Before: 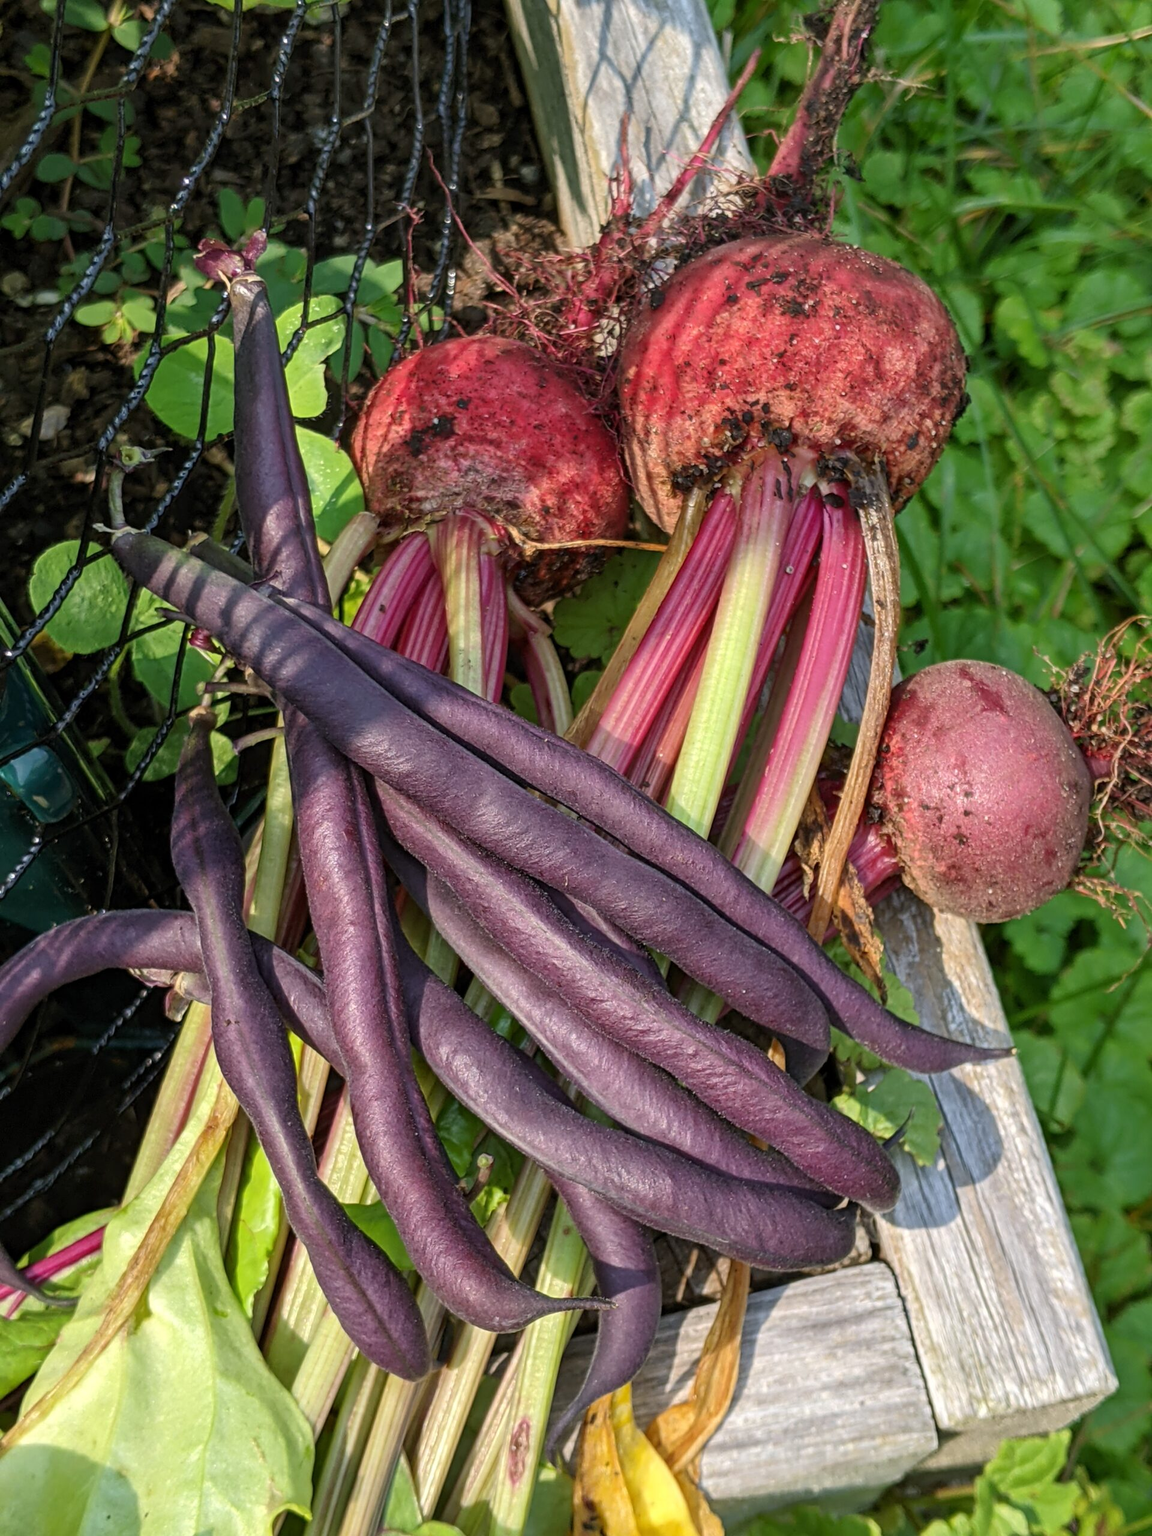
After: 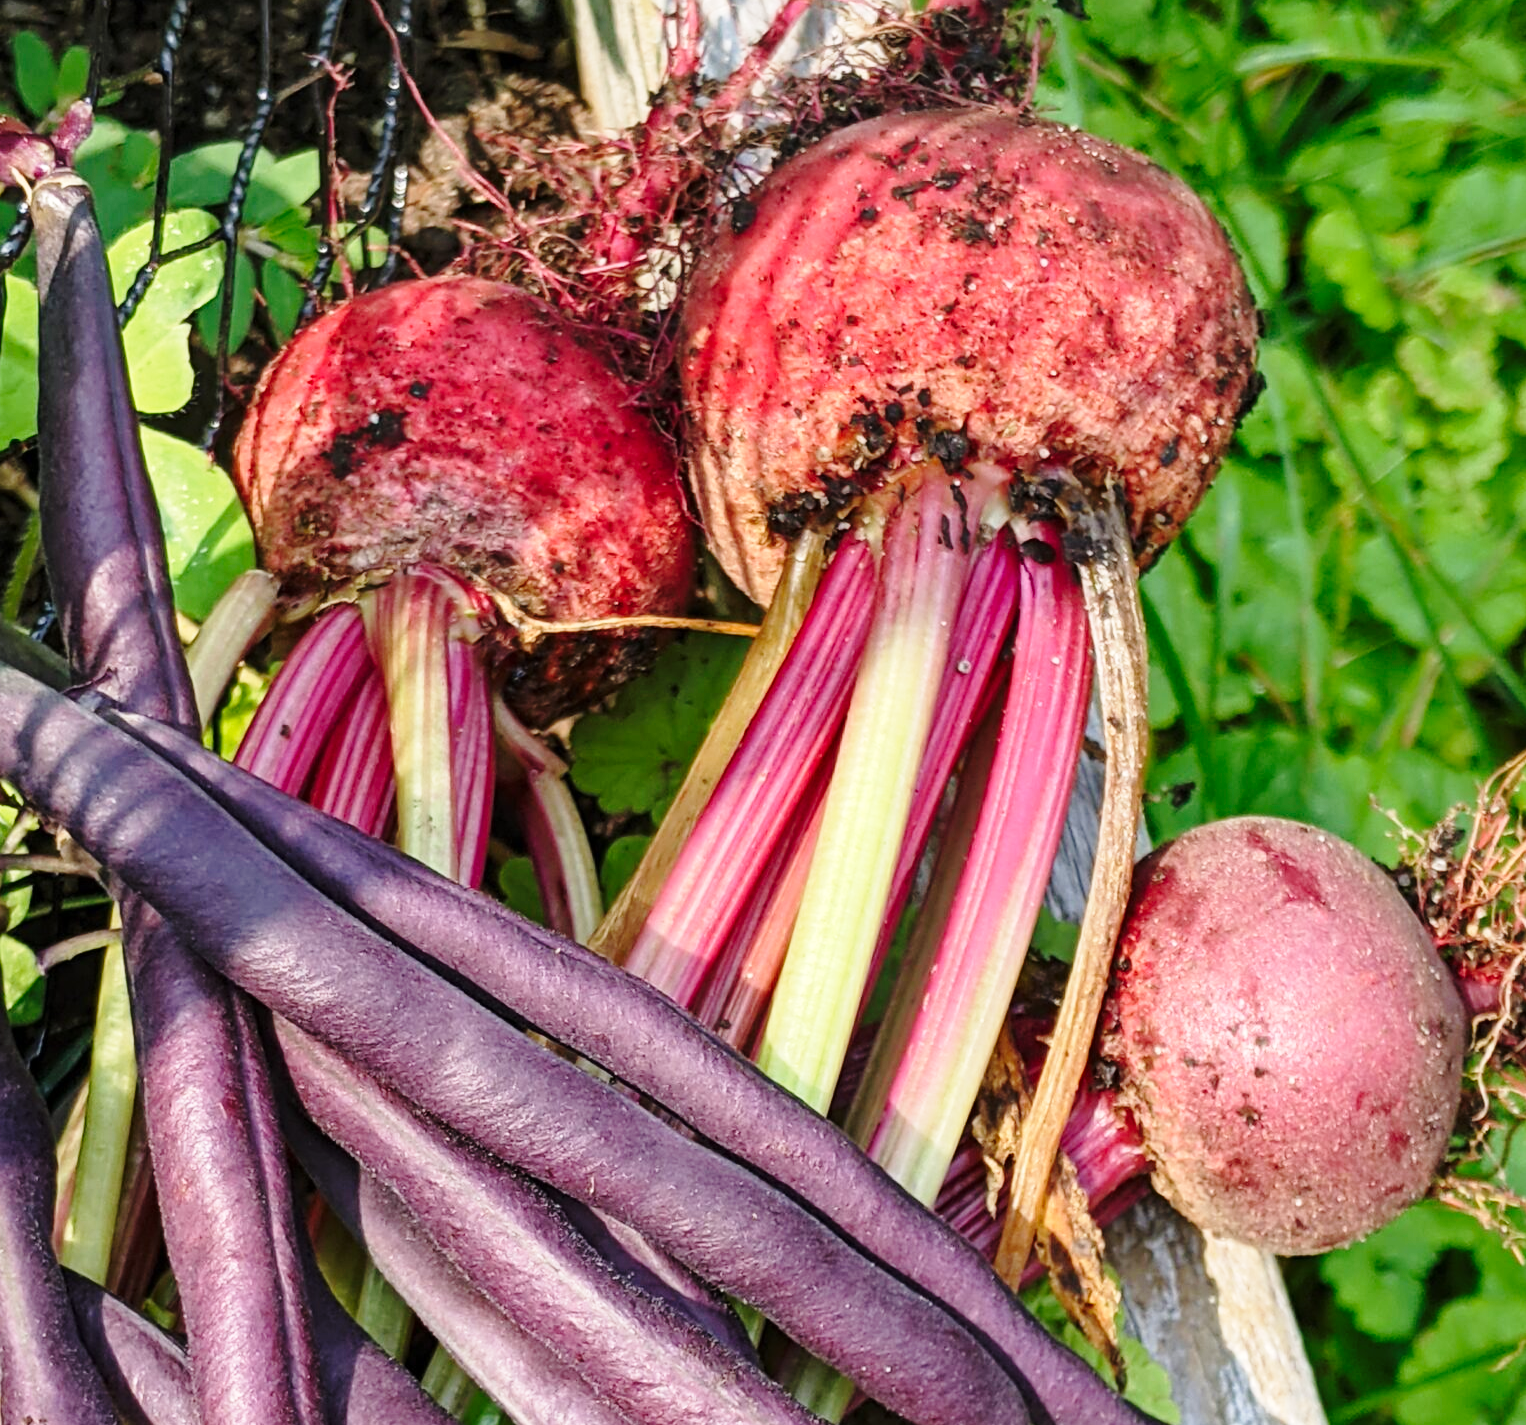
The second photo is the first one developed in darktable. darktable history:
crop: left 18.38%, top 11.092%, right 2.134%, bottom 33.217%
base curve: curves: ch0 [(0, 0) (0.028, 0.03) (0.121, 0.232) (0.46, 0.748) (0.859, 0.968) (1, 1)], preserve colors none
